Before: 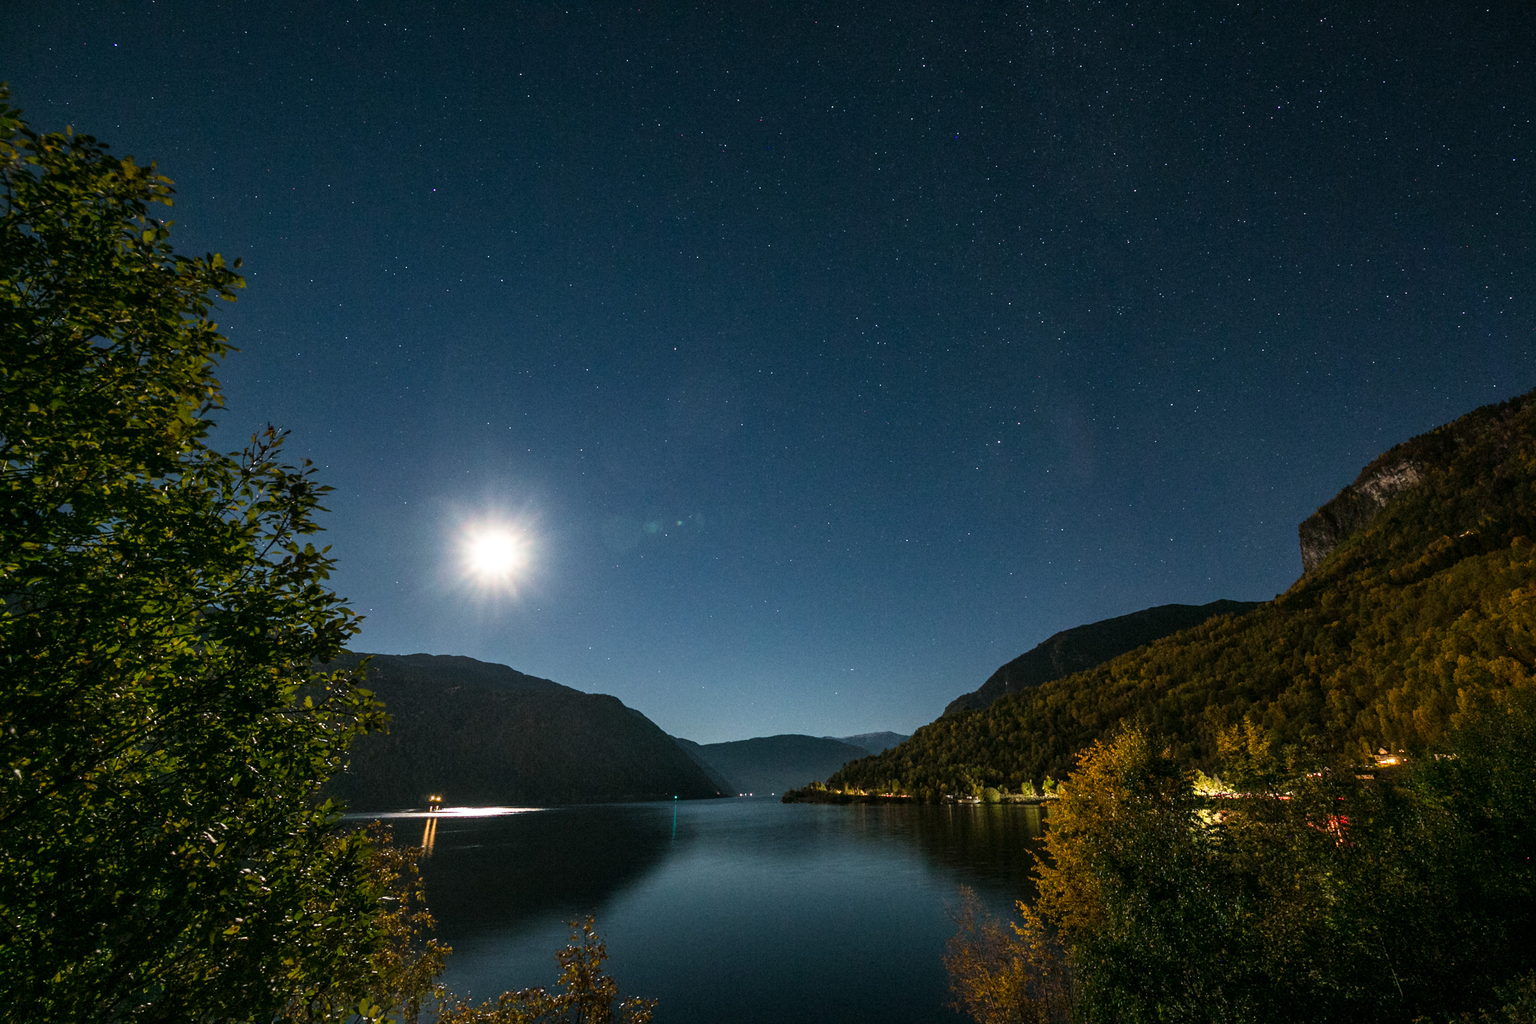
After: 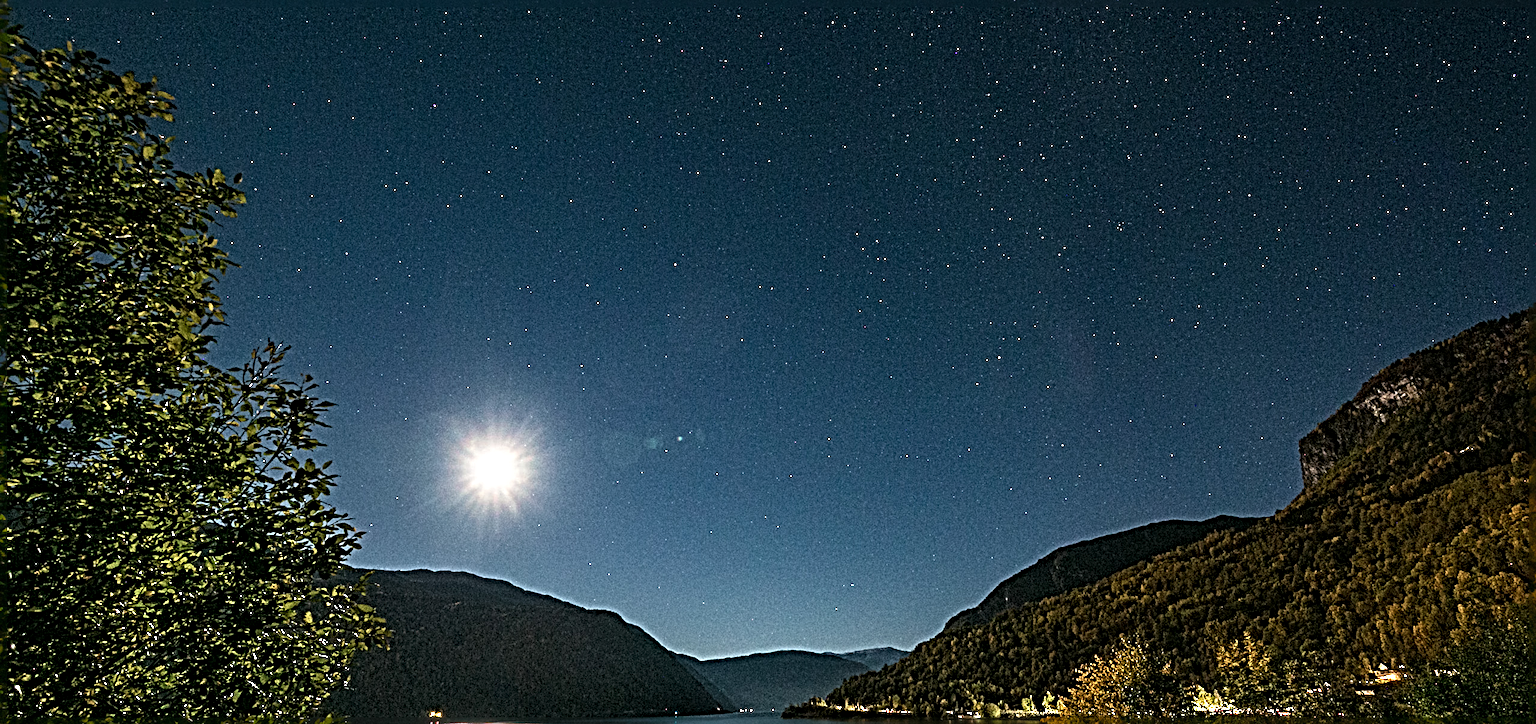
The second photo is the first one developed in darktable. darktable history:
crop and rotate: top 8.293%, bottom 20.996%
sharpen: radius 6.3, amount 1.8, threshold 0
tone equalizer: on, module defaults
